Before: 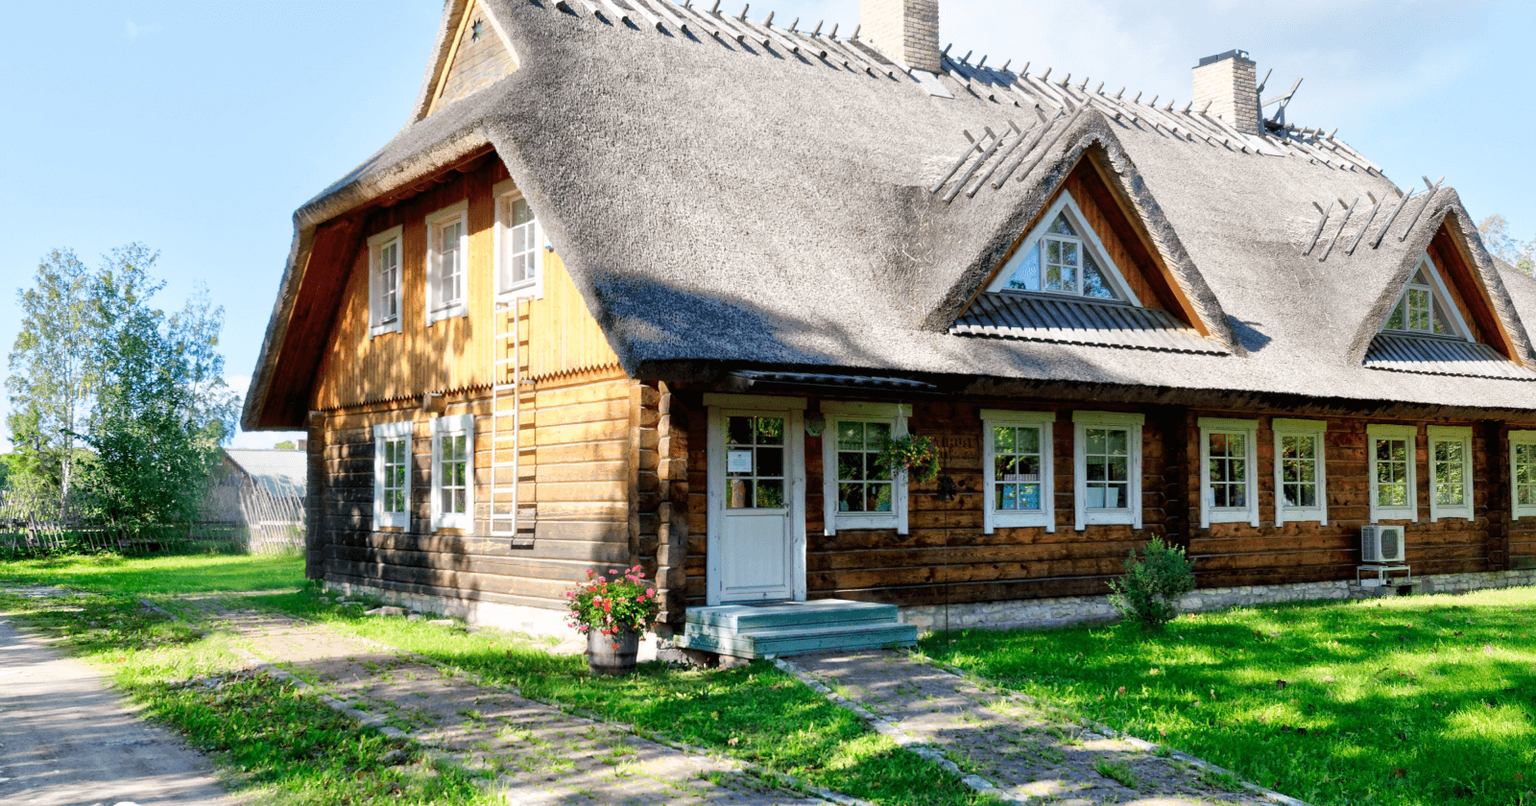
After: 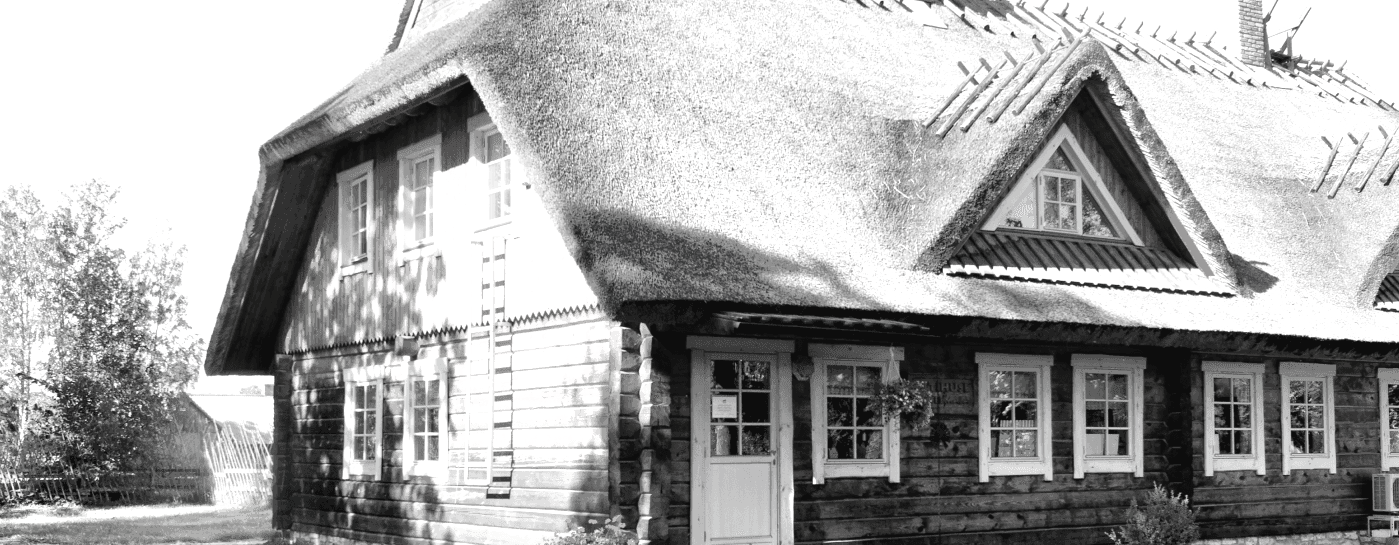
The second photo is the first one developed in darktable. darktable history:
exposure: black level correction -0.002, exposure 0.539 EV, compensate highlight preservation false
crop: left 2.886%, top 8.843%, right 9.654%, bottom 26.235%
contrast brightness saturation: saturation -0.994
